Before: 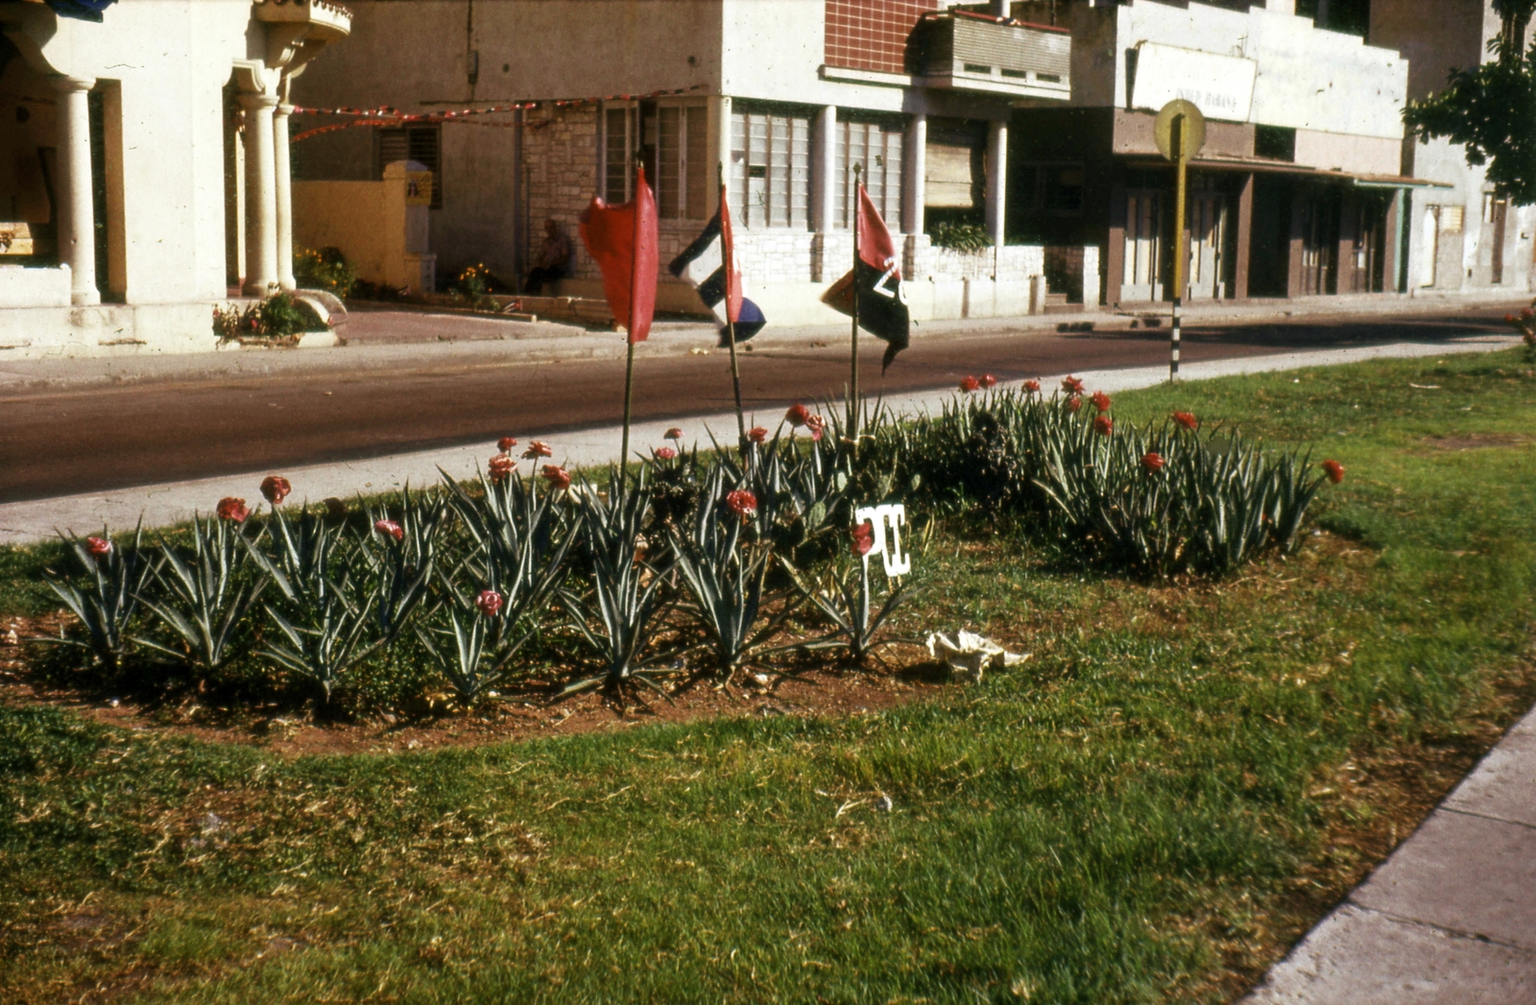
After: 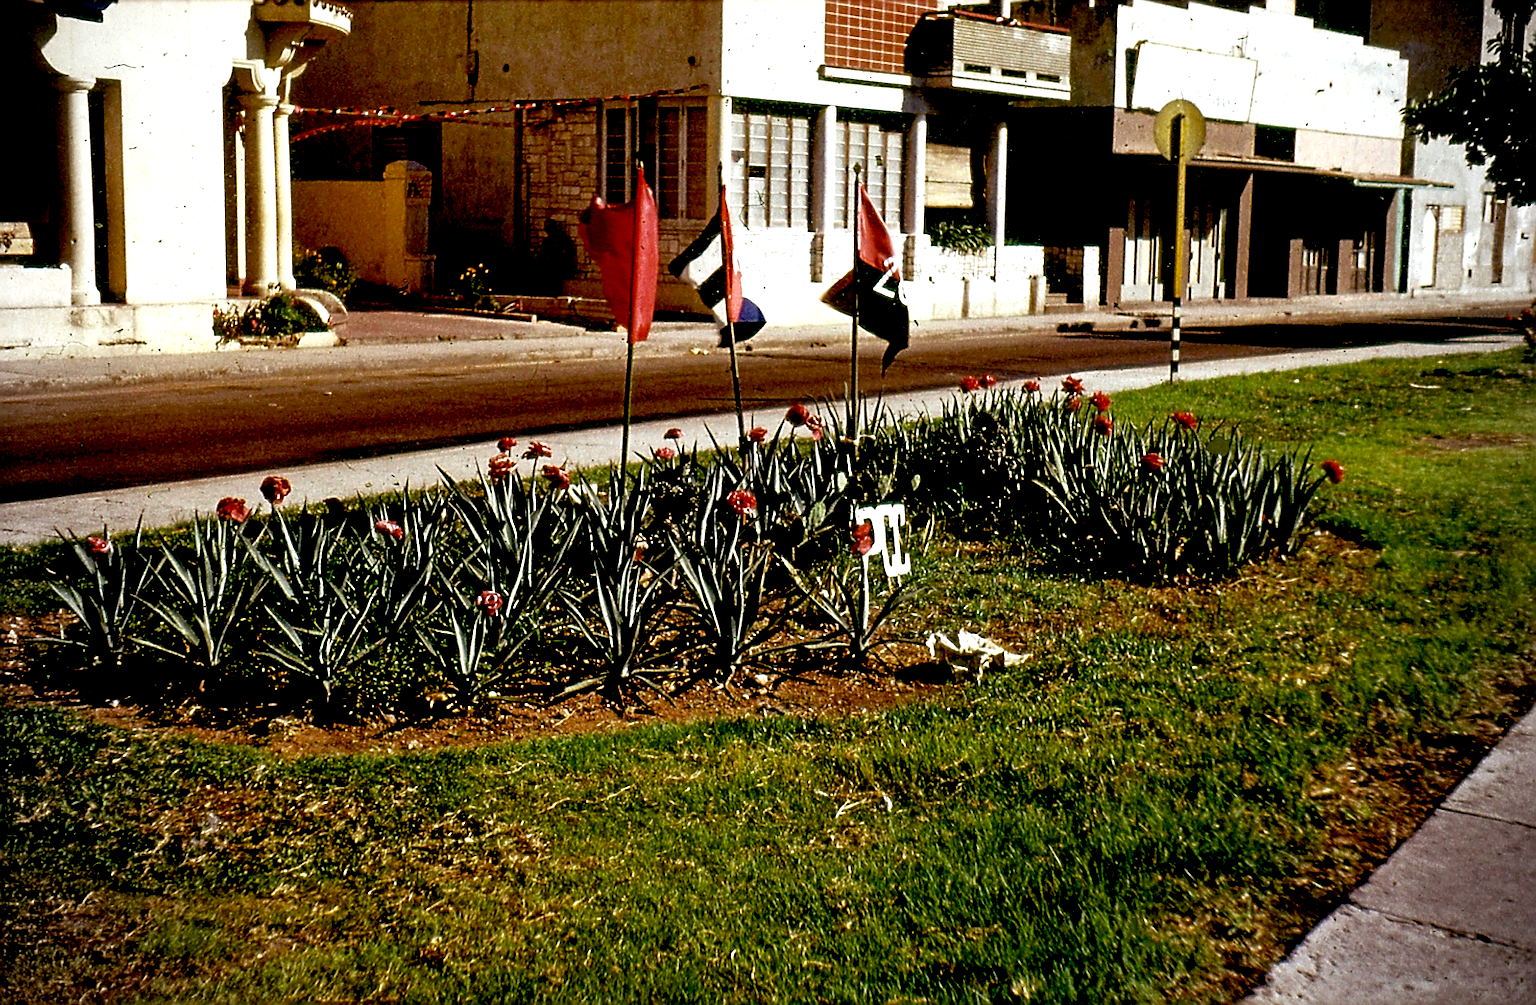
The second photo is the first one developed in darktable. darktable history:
exposure: black level correction 0.031, exposure 0.304 EV, compensate highlight preservation false
vignetting: on, module defaults
haze removal: strength 0.29, distance 0.25, compatibility mode true, adaptive false
sharpen: radius 1.4, amount 1.25, threshold 0.7
